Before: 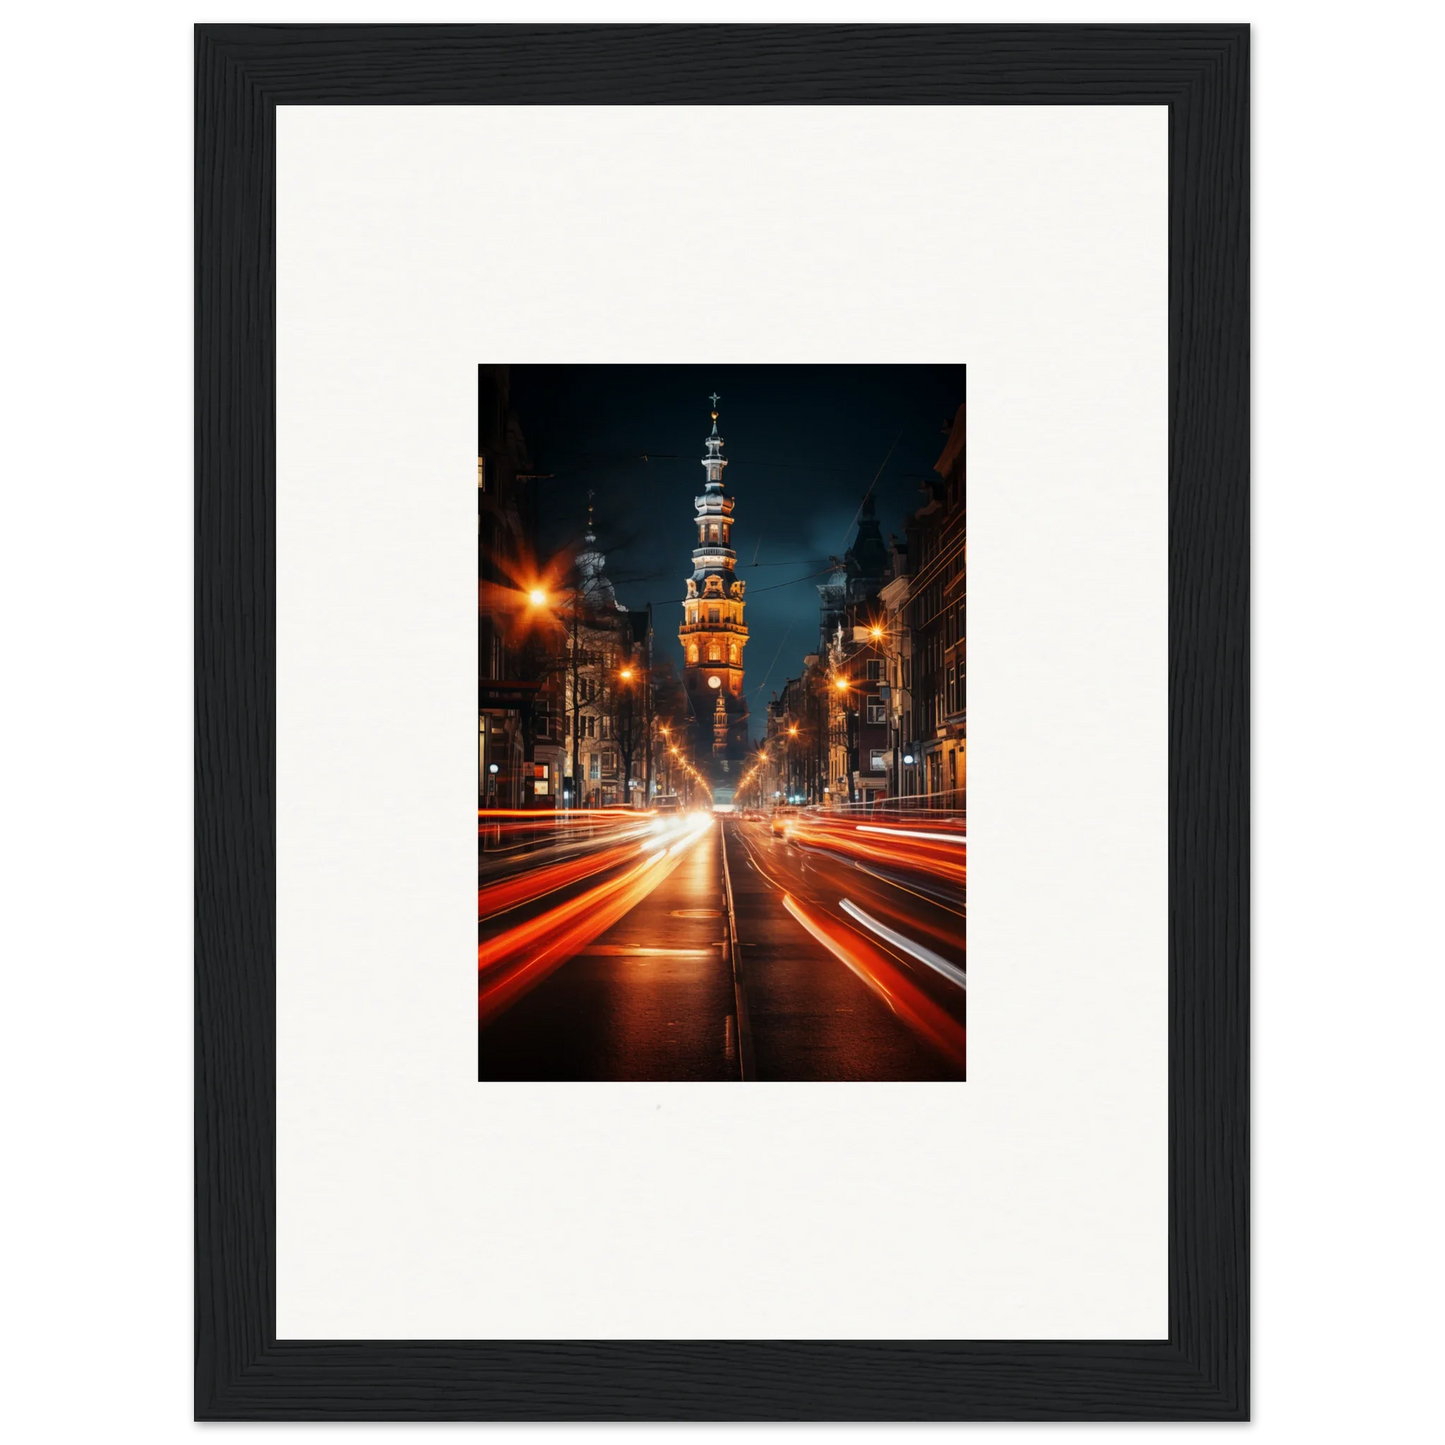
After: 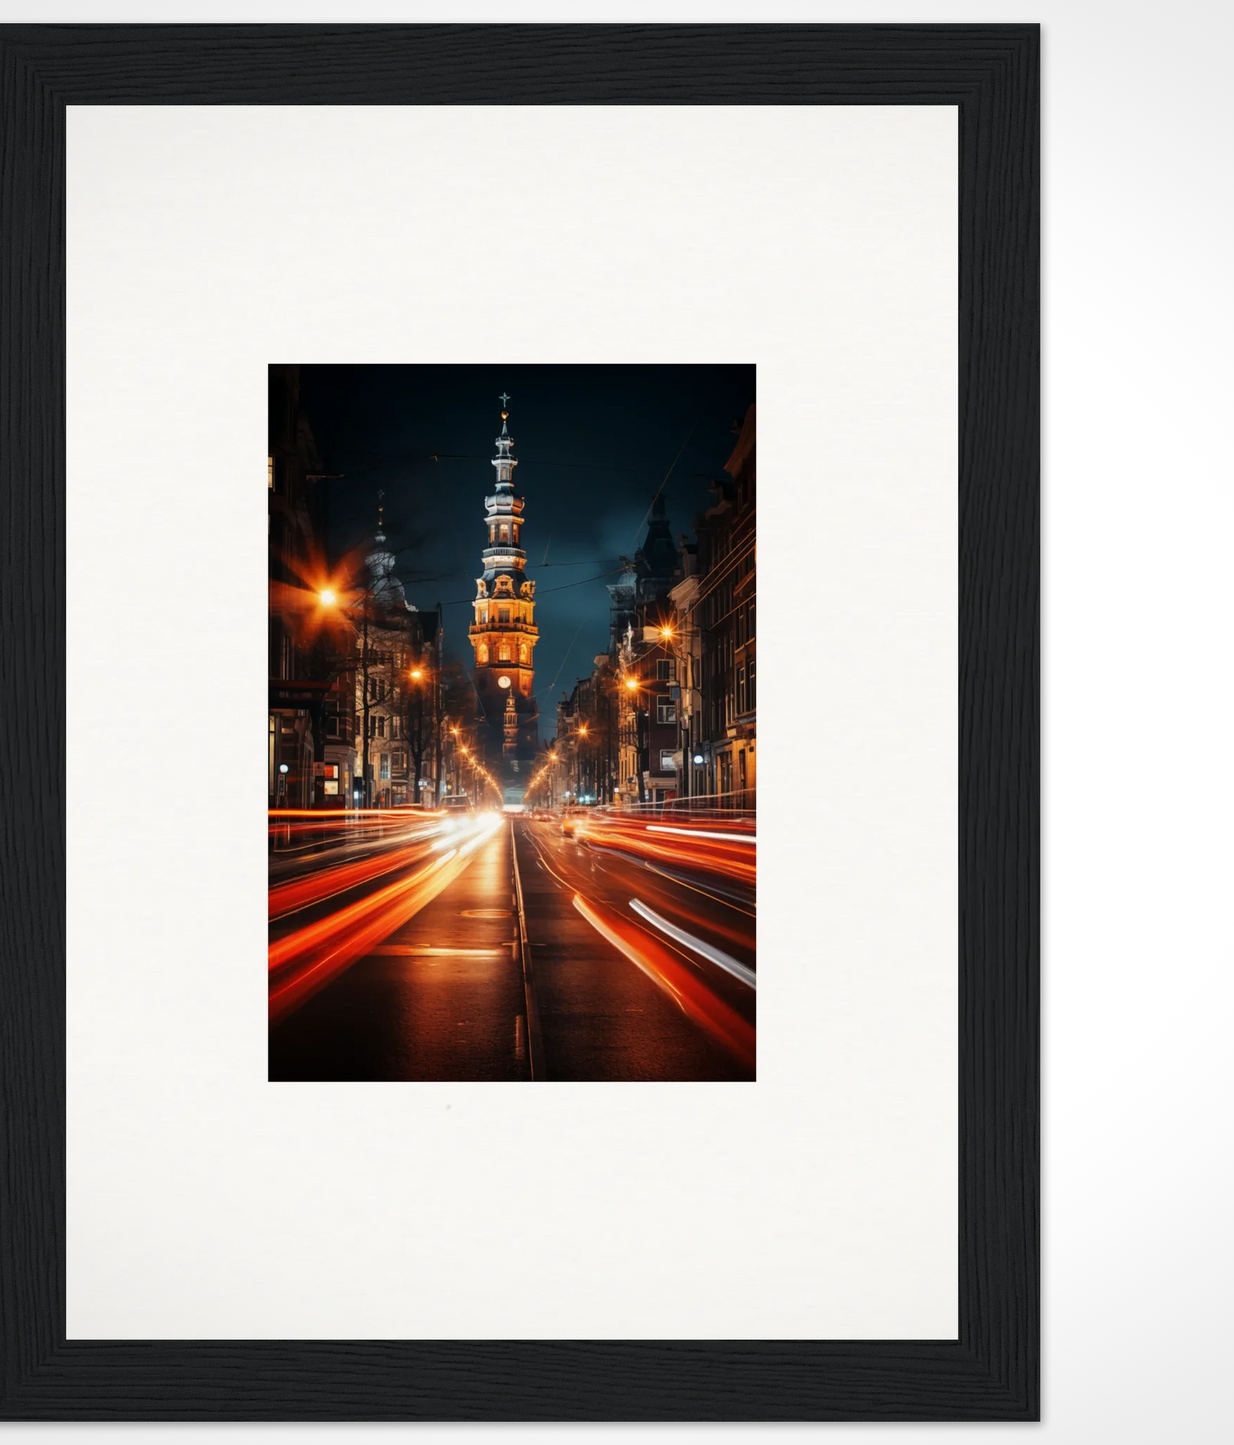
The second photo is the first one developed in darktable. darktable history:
crop and rotate: left 14.584%
vignetting: fall-off start 85%, fall-off radius 80%, brightness -0.182, saturation -0.3, width/height ratio 1.219, dithering 8-bit output, unbound false
